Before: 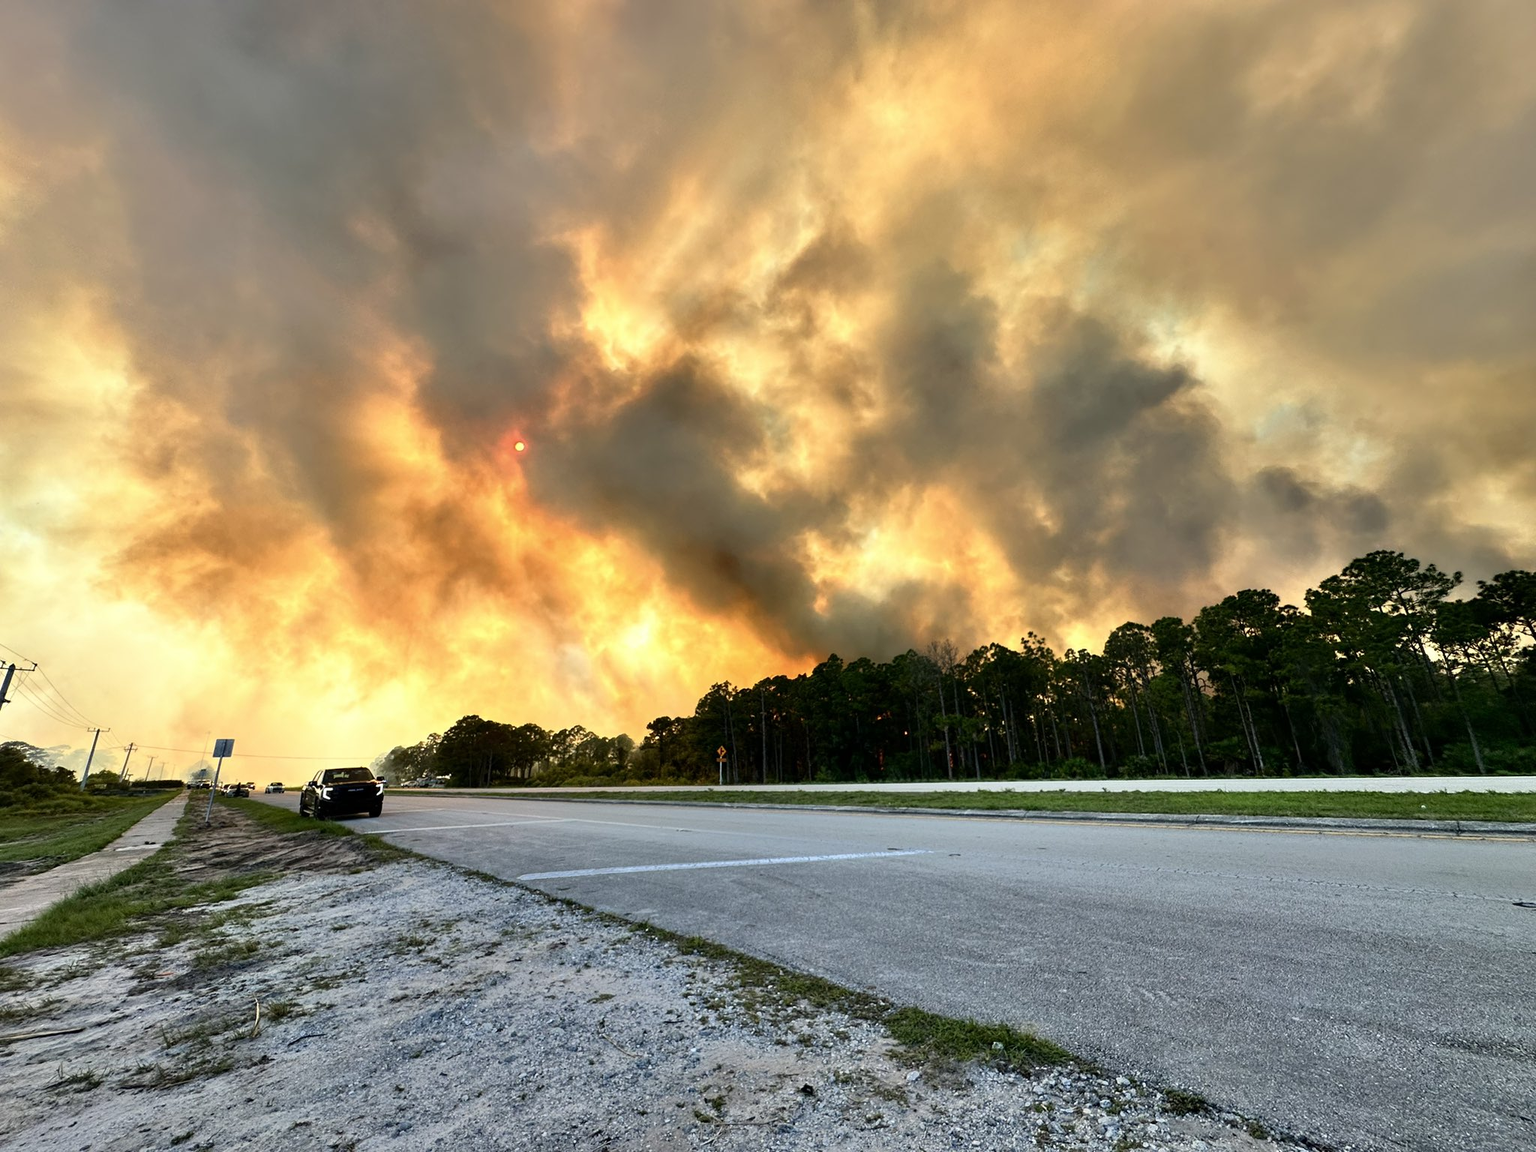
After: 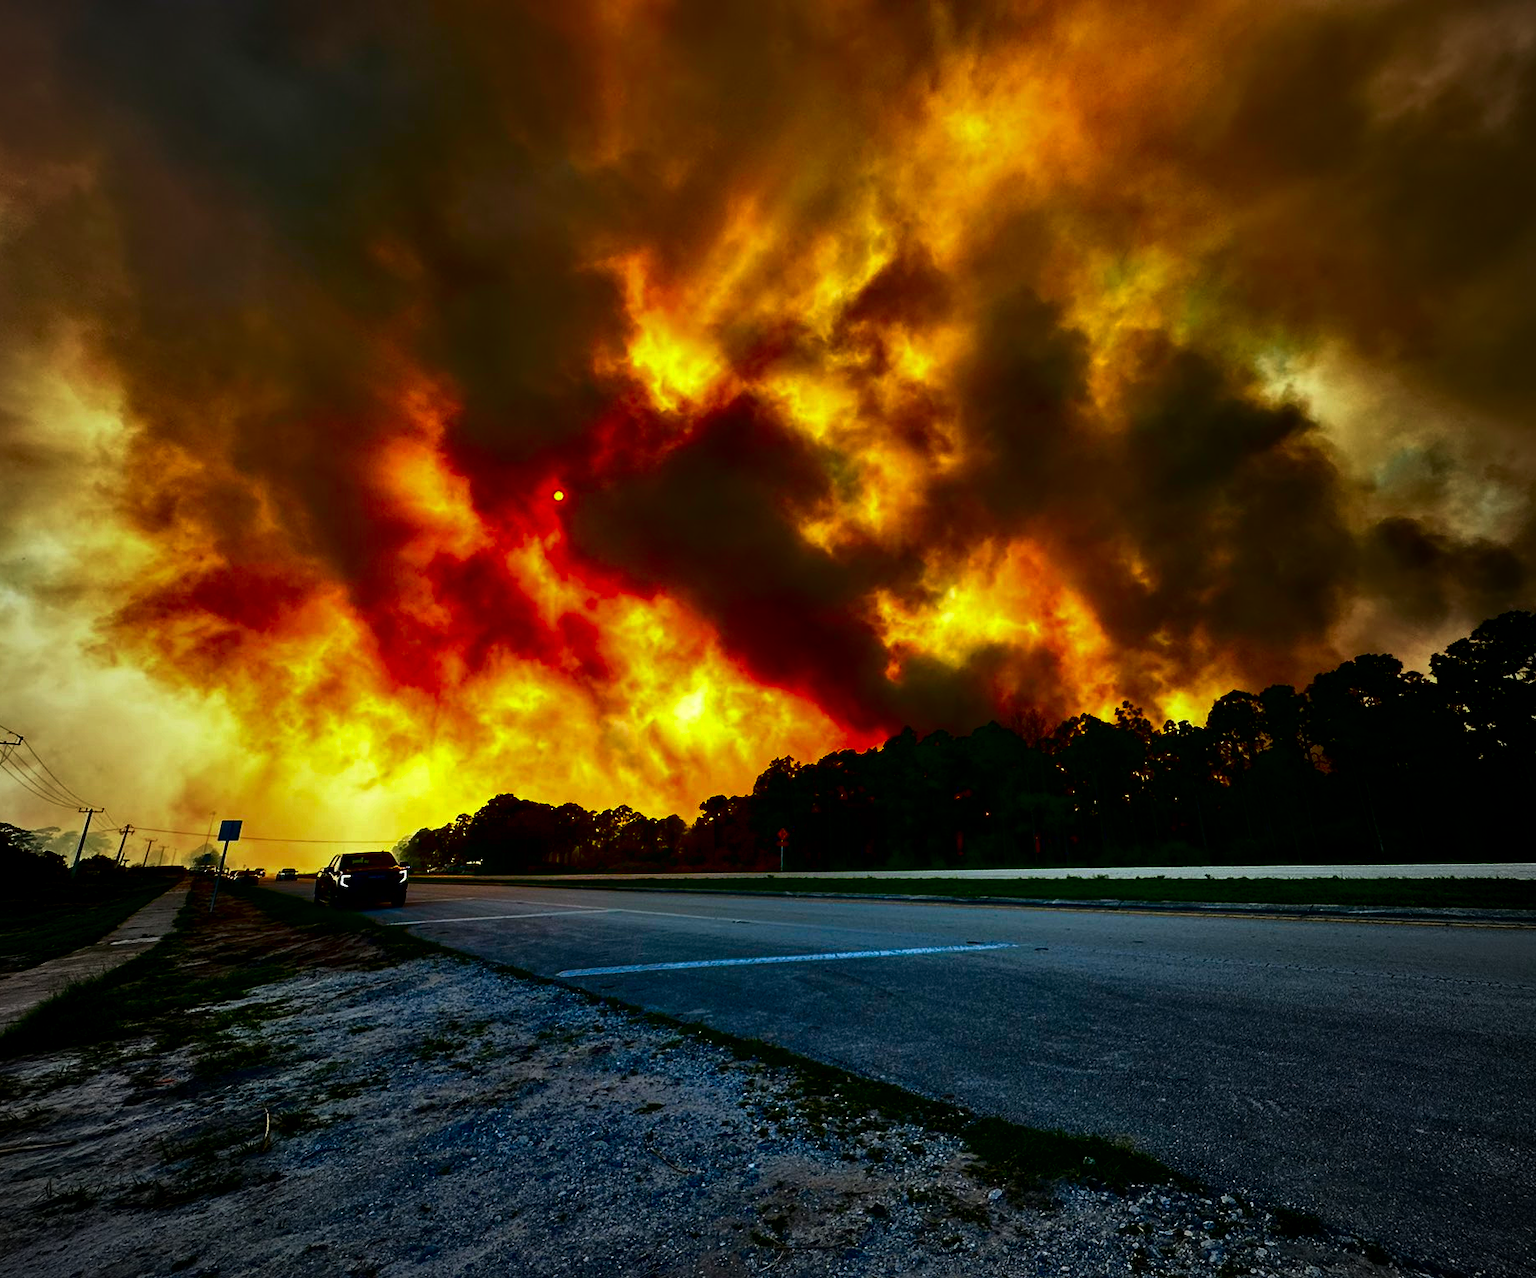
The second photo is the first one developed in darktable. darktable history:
vignetting: fall-off start 72.14%, fall-off radius 108.07%, brightness -0.713, saturation -0.488, center (-0.054, -0.359), width/height ratio 0.729
tone equalizer: on, module defaults
local contrast: mode bilateral grid, contrast 20, coarseness 50, detail 120%, midtone range 0.2
contrast brightness saturation: brightness -1, saturation 1
crop and rotate: left 1.088%, right 8.807%
